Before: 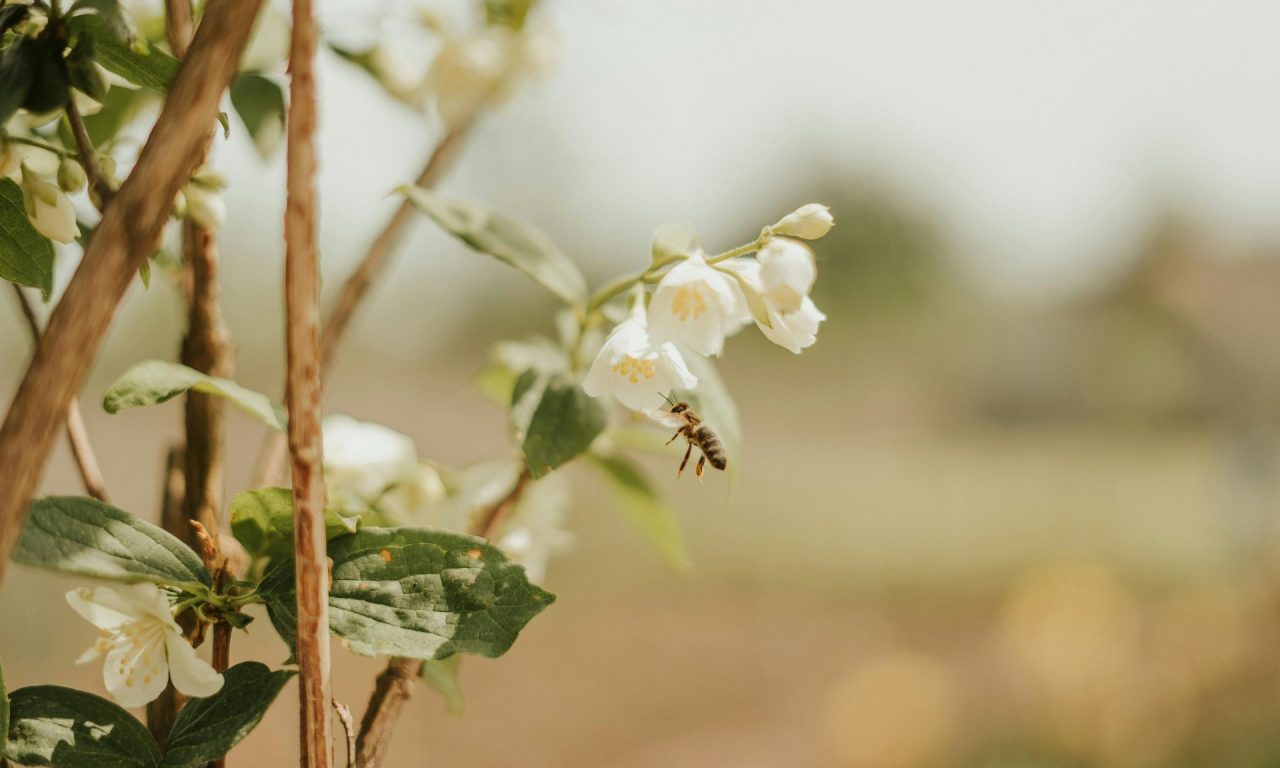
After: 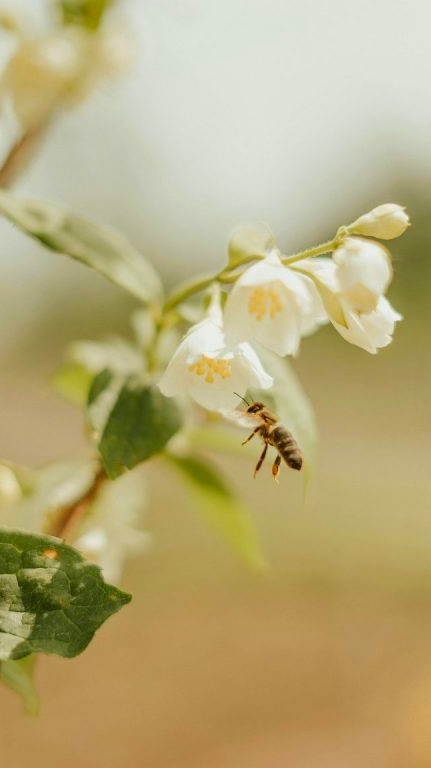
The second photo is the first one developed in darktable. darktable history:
color correction: highlights b* 0.035, saturation 1.28
crop: left 33.155%, right 33.134%
tone equalizer: on, module defaults
